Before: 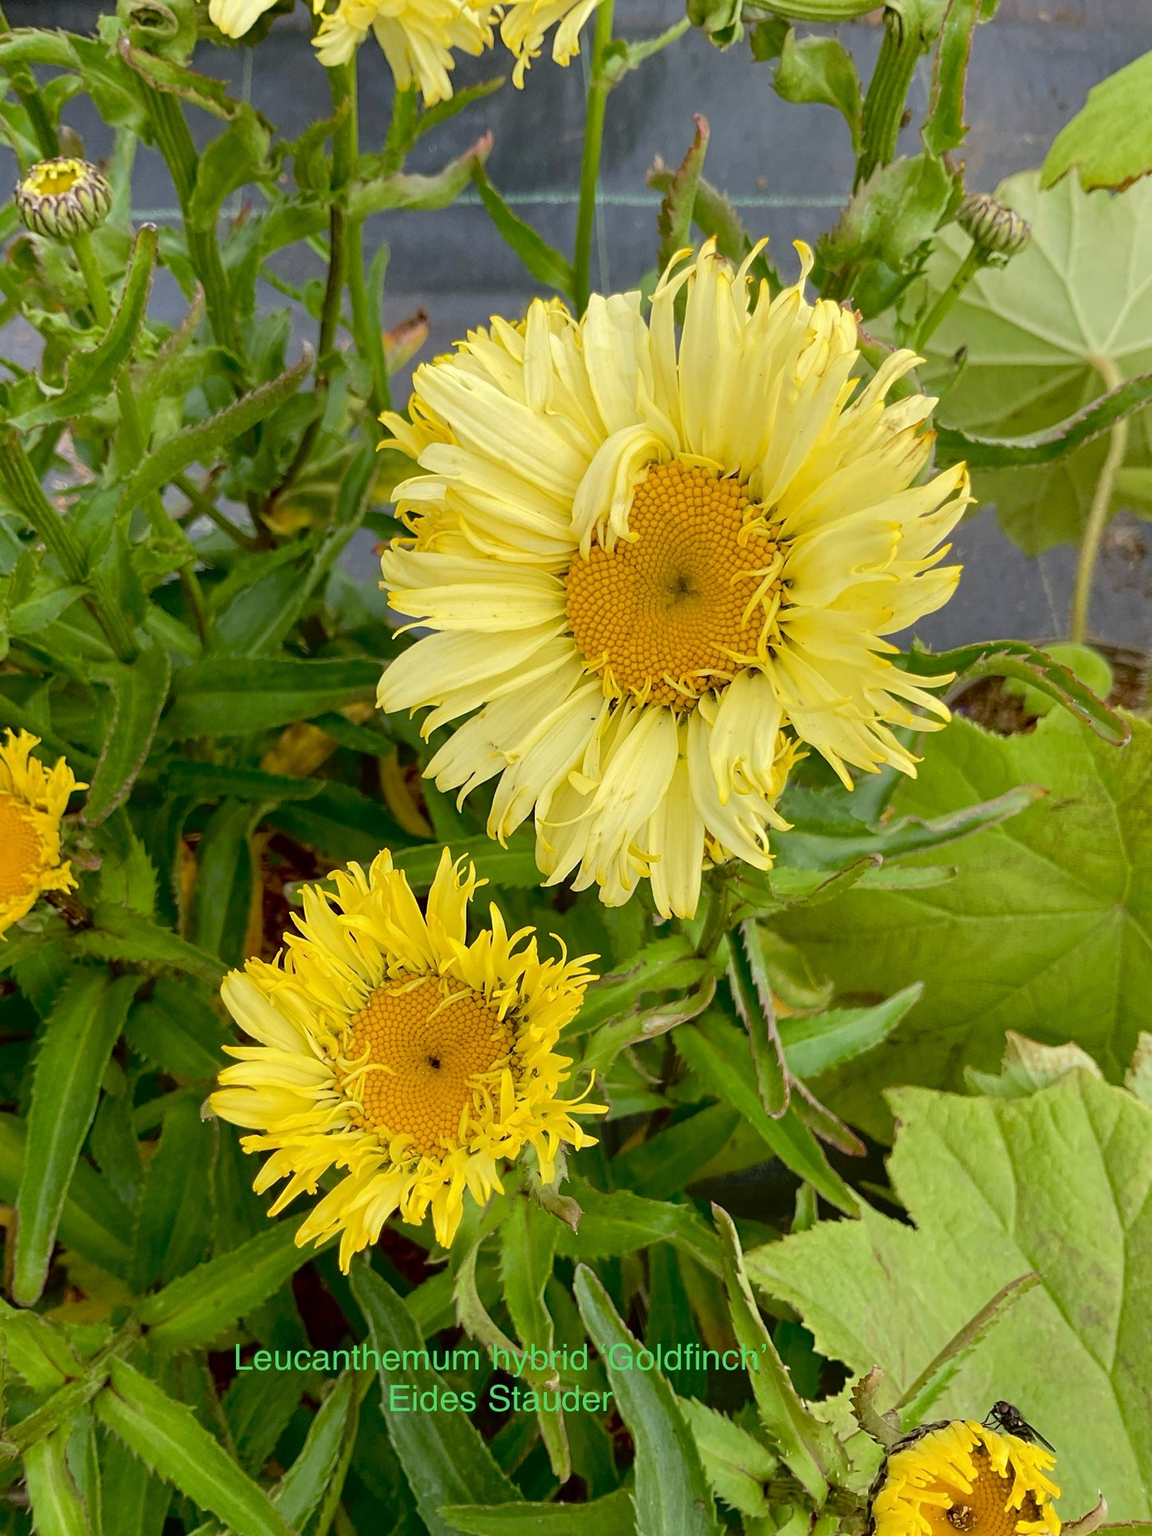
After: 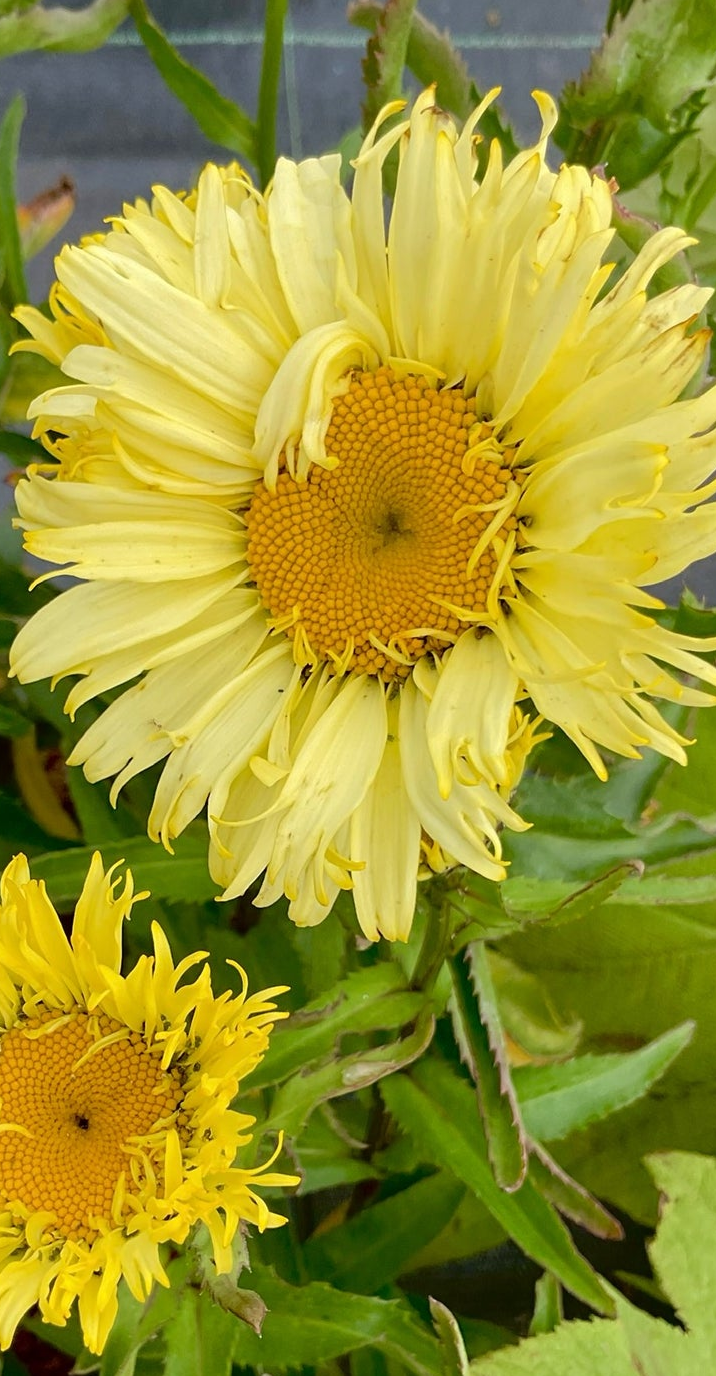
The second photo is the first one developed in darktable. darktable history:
crop: left 32.075%, top 10.976%, right 18.355%, bottom 17.596%
